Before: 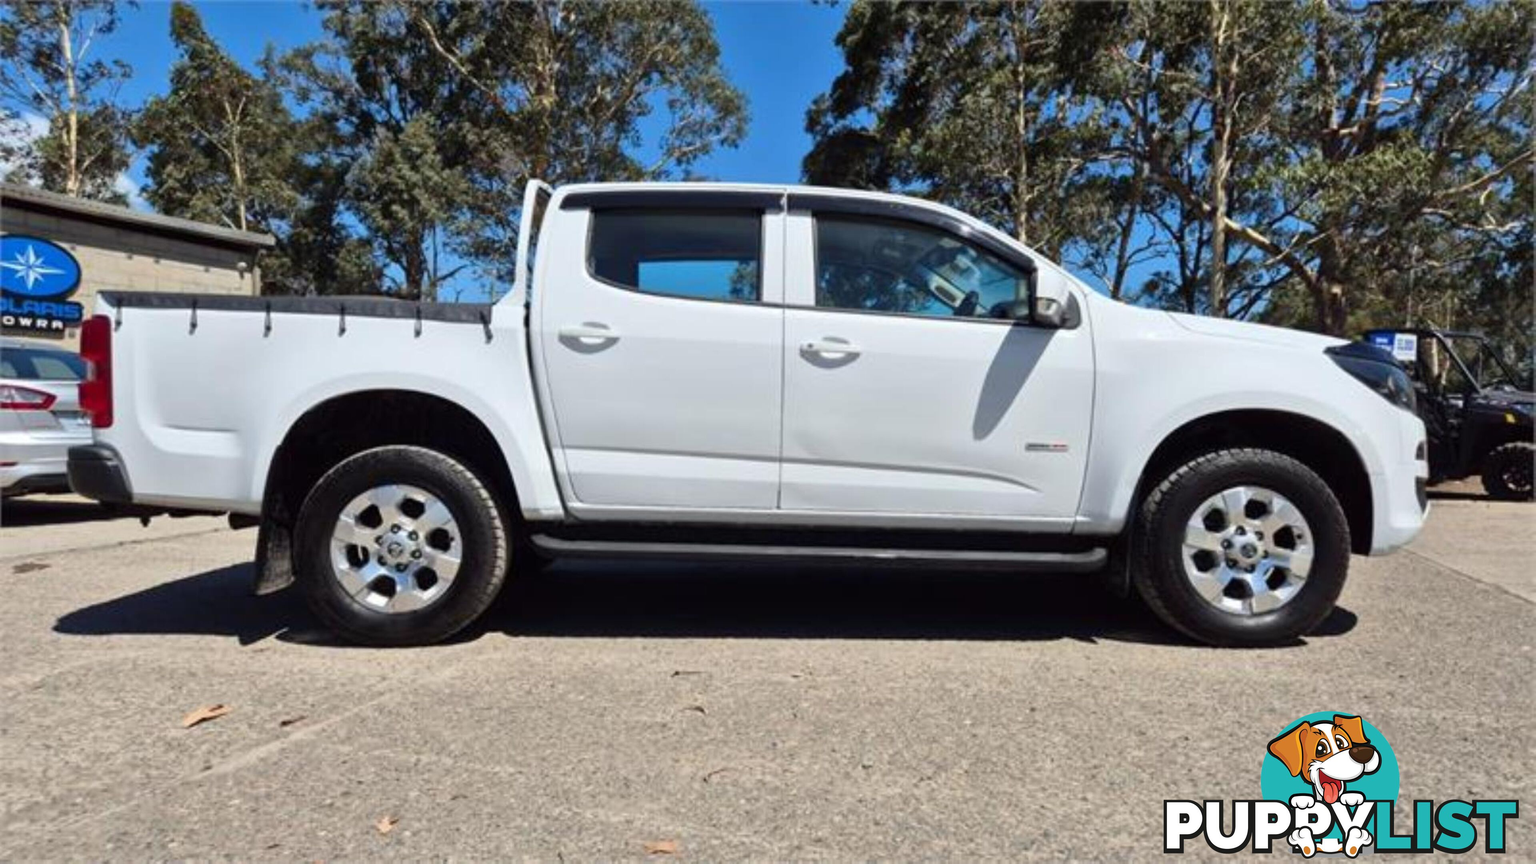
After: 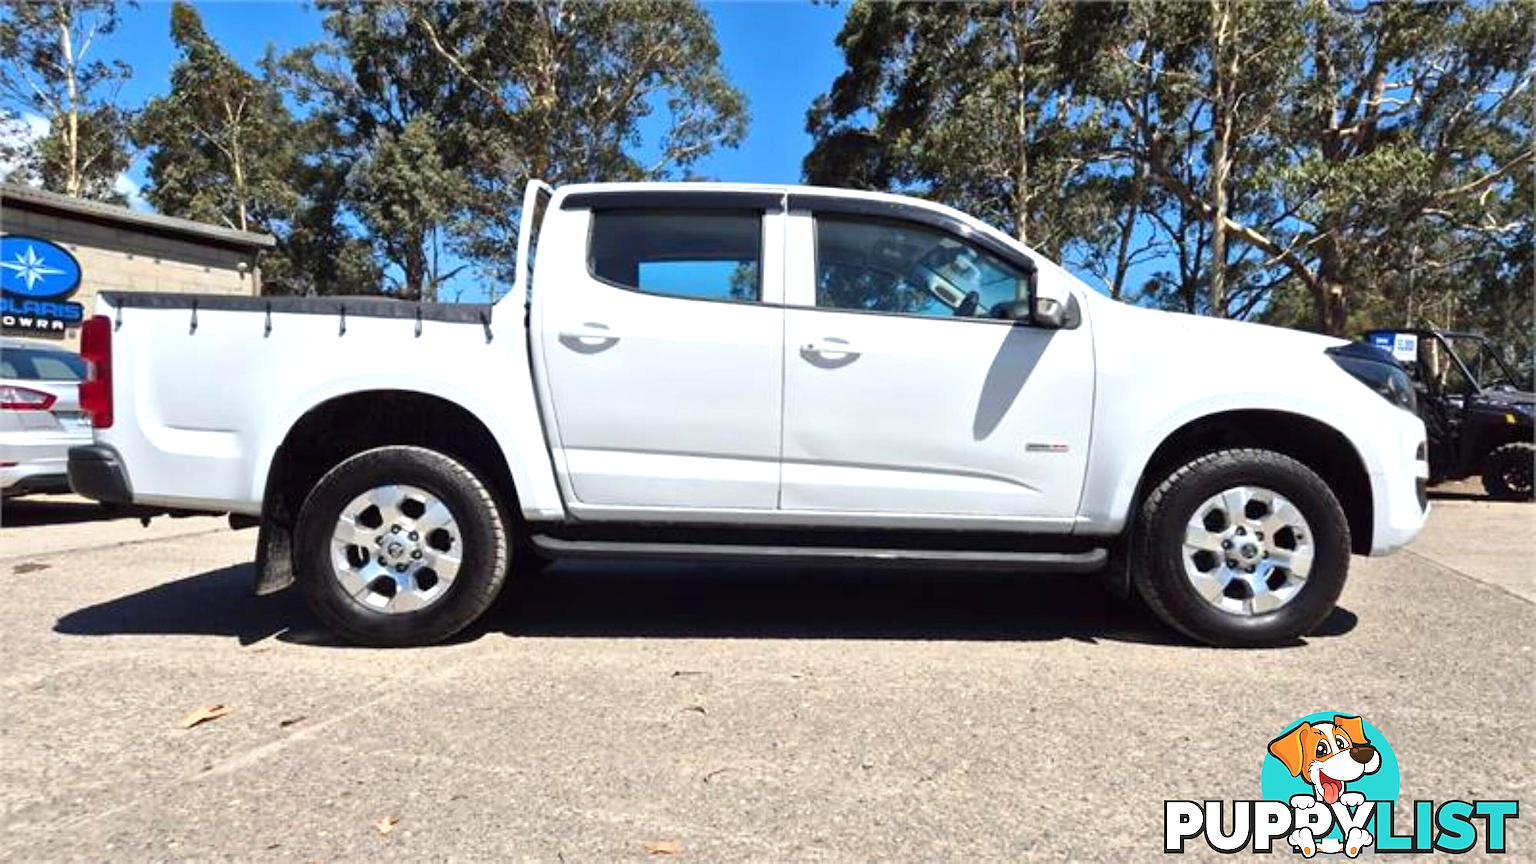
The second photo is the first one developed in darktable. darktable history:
exposure: exposure 0.56 EV, compensate exposure bias true, compensate highlight preservation false
sharpen: on, module defaults
